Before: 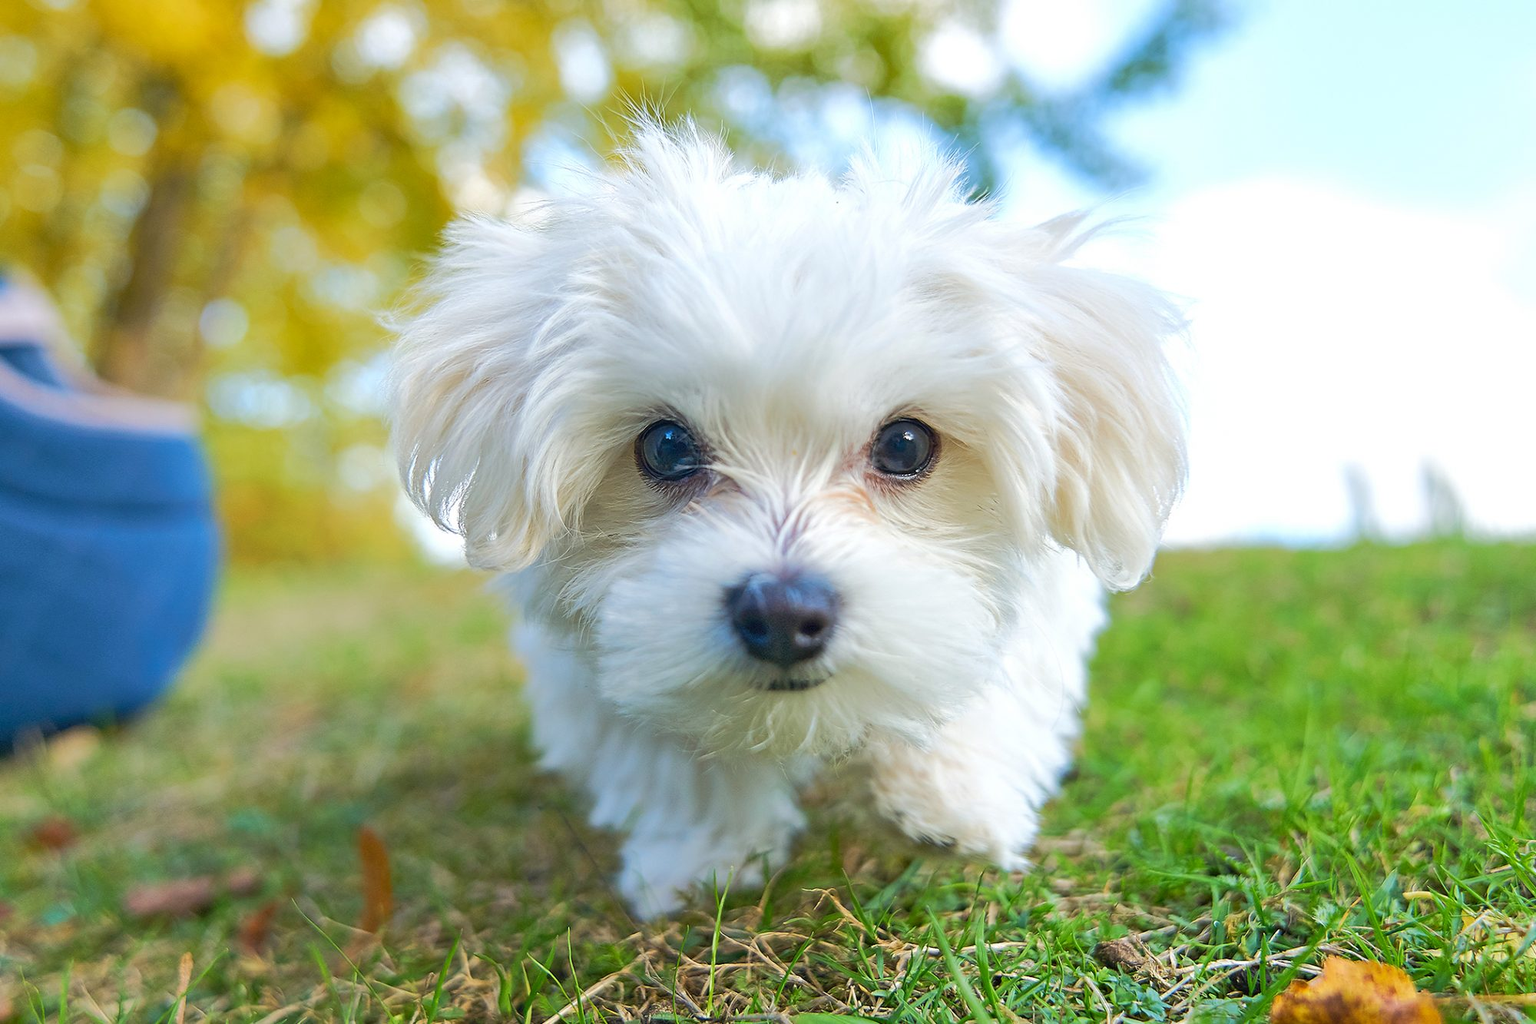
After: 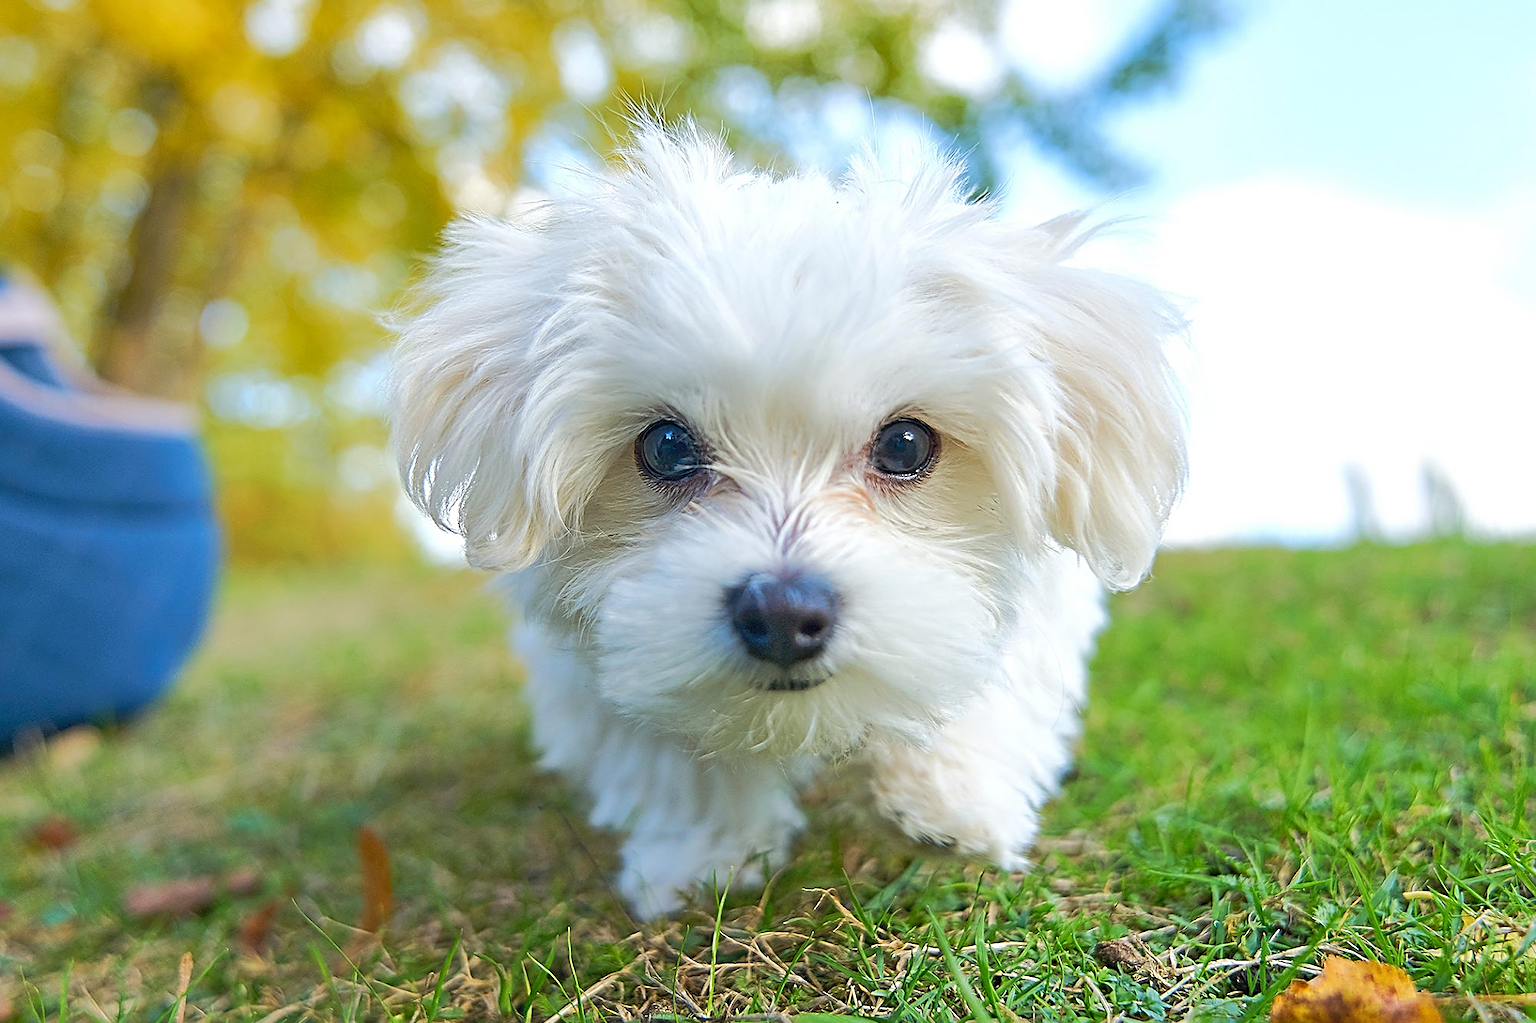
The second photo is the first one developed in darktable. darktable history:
sharpen: radius 2.53, amount 0.623
